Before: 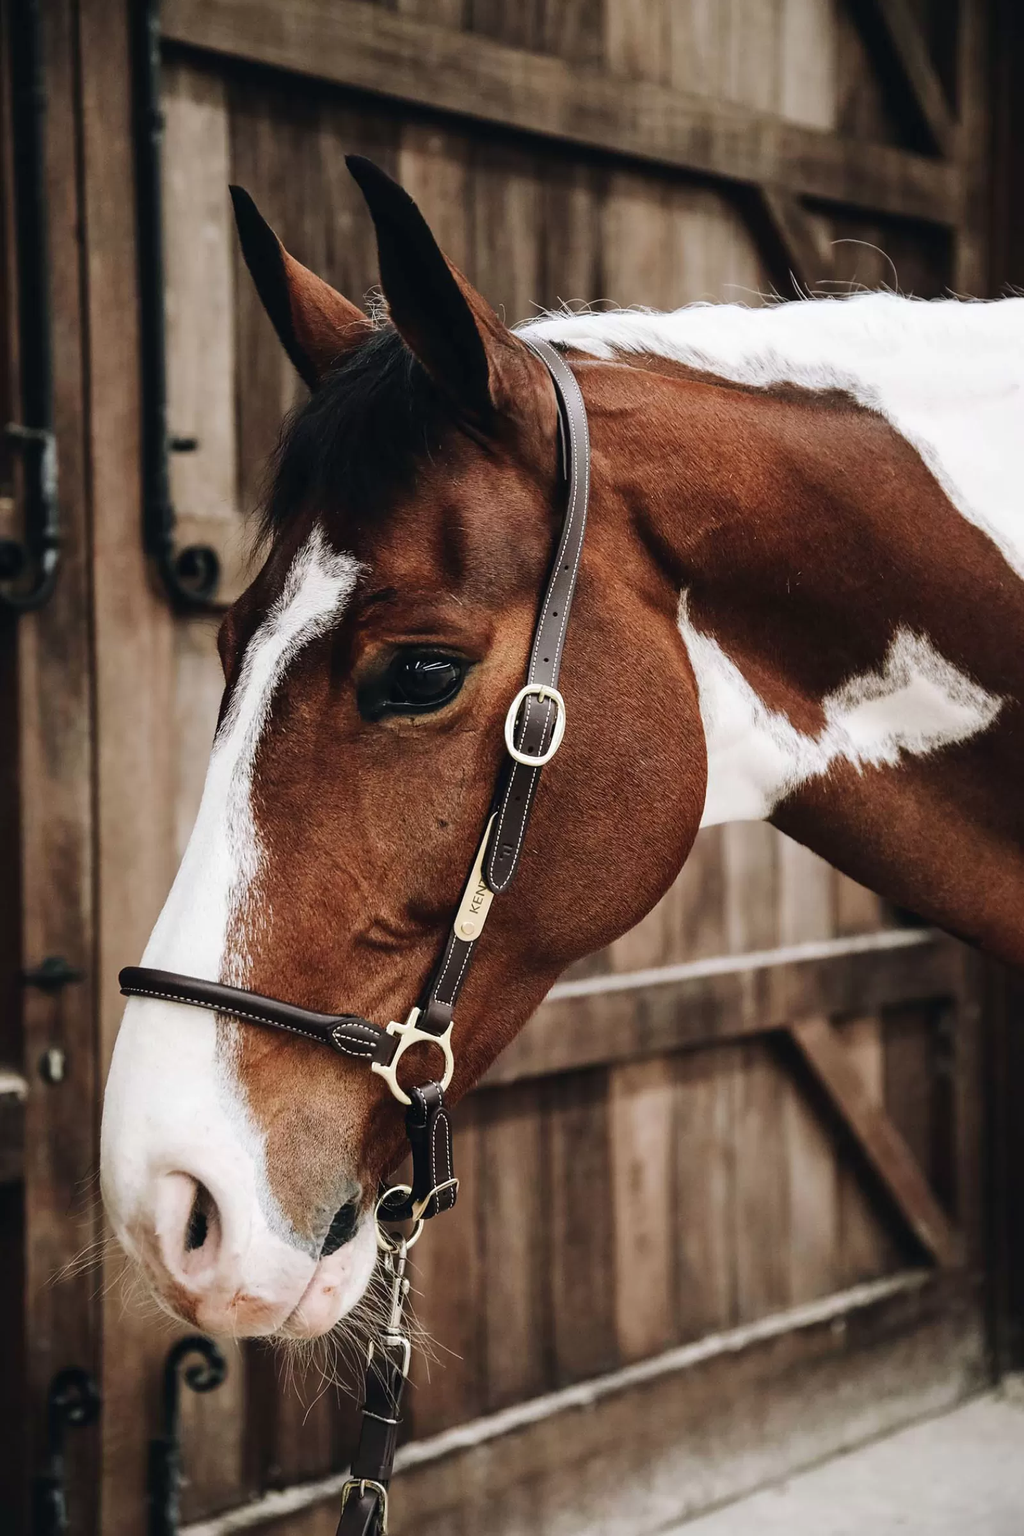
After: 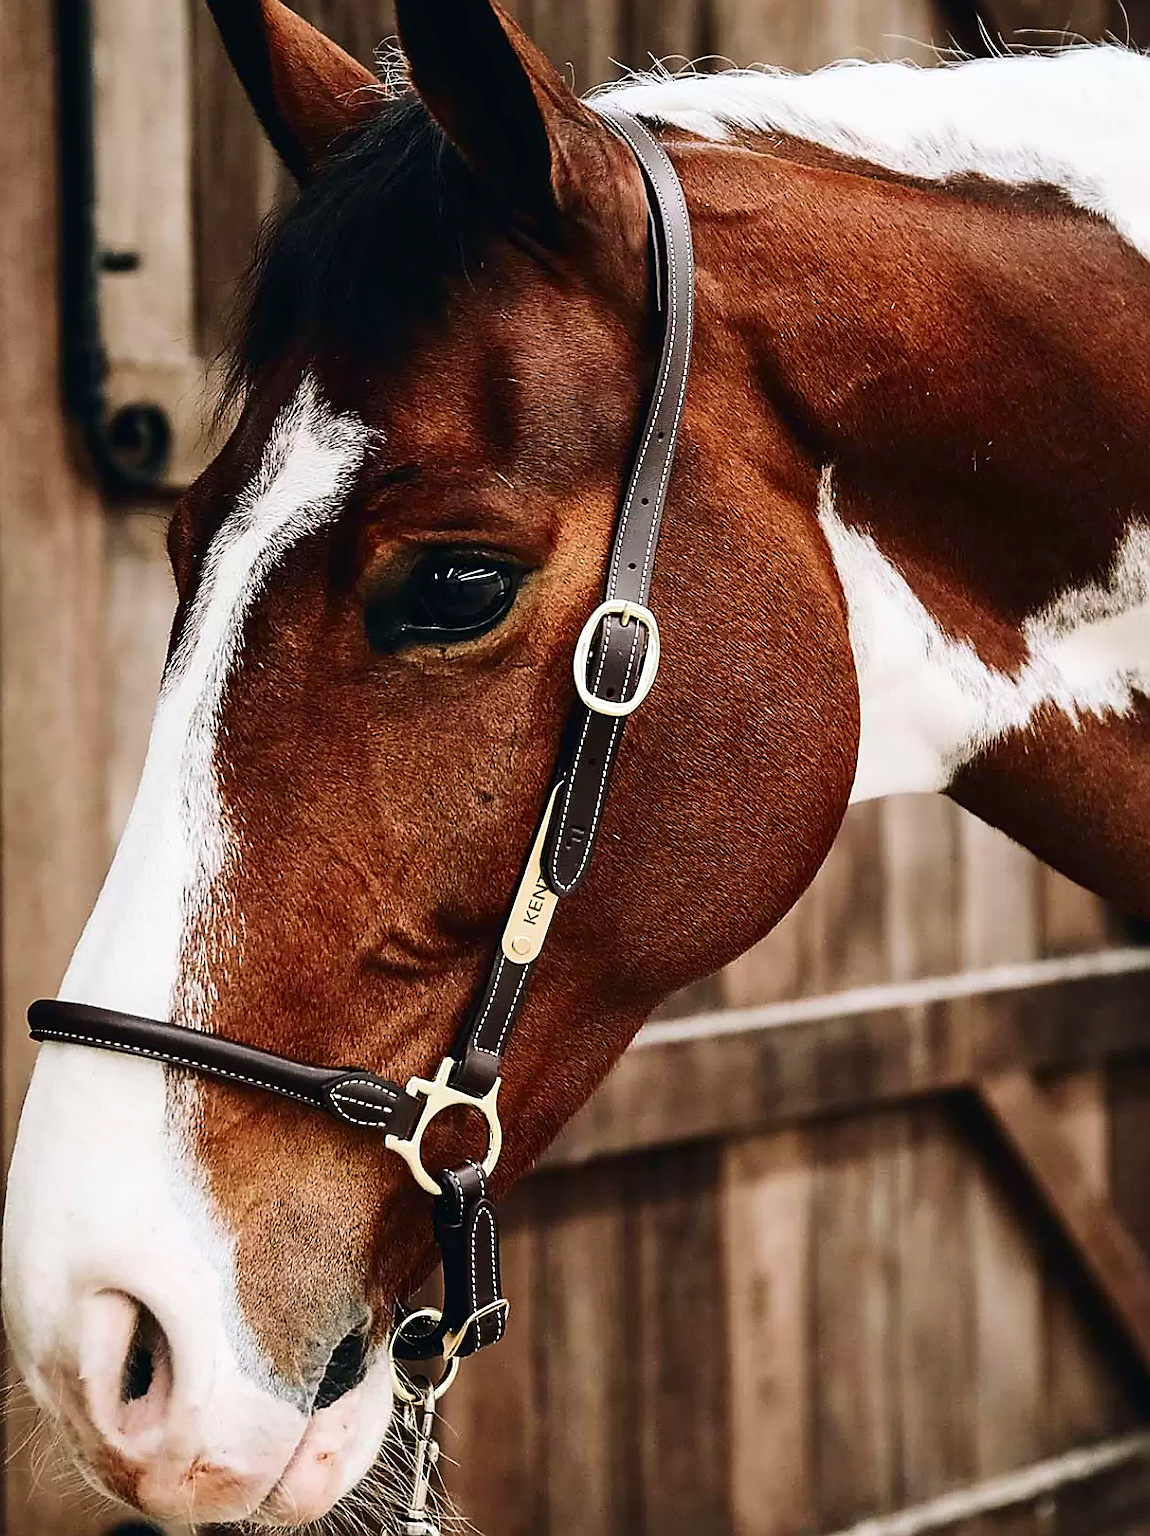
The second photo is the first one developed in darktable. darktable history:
contrast brightness saturation: contrast 0.18, saturation 0.3
crop: left 9.712%, top 16.928%, right 10.845%, bottom 12.332%
sharpen: radius 1.4, amount 1.25, threshold 0.7
